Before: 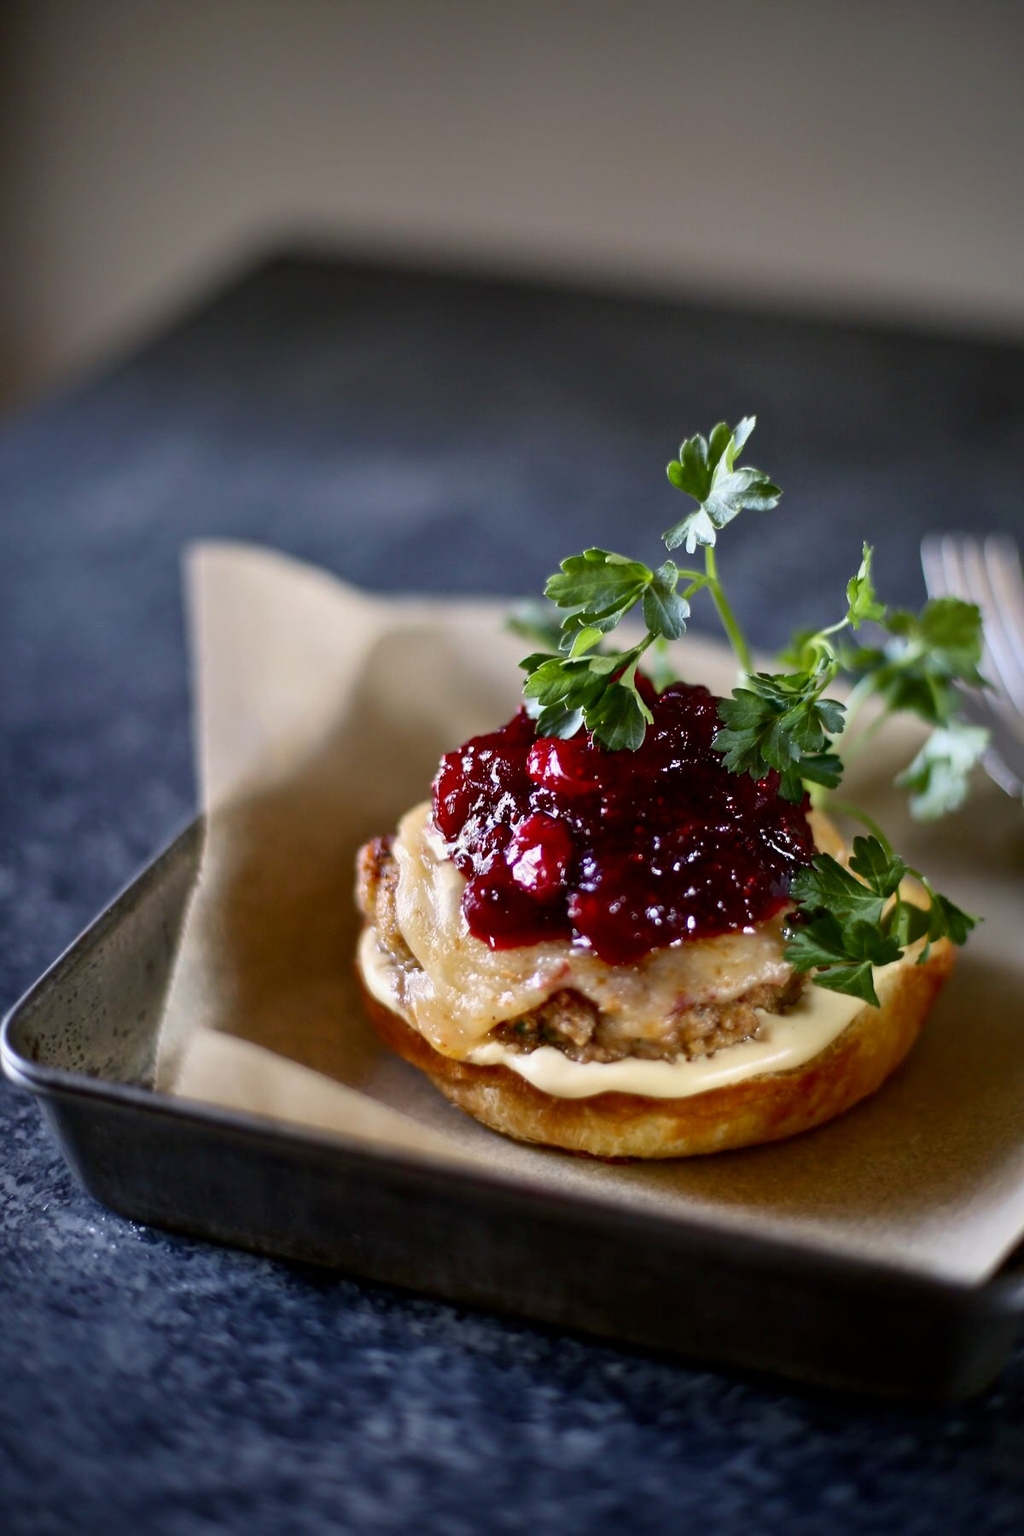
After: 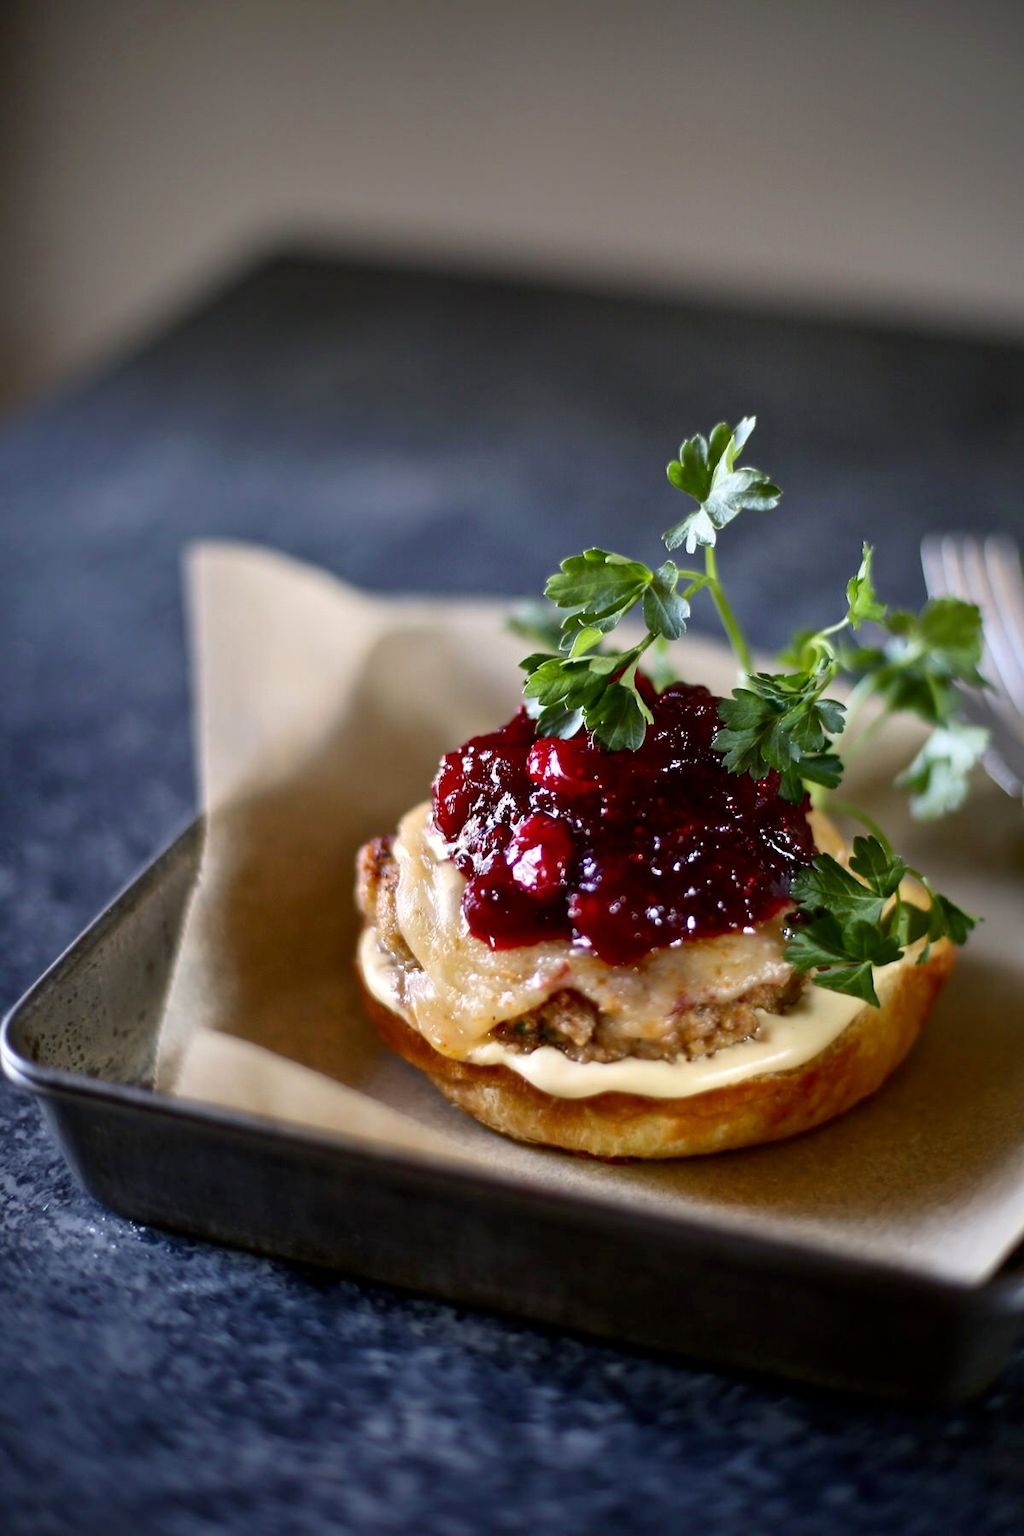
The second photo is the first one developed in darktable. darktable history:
exposure: exposure 0.128 EV, compensate highlight preservation false
white balance: red 1, blue 1
